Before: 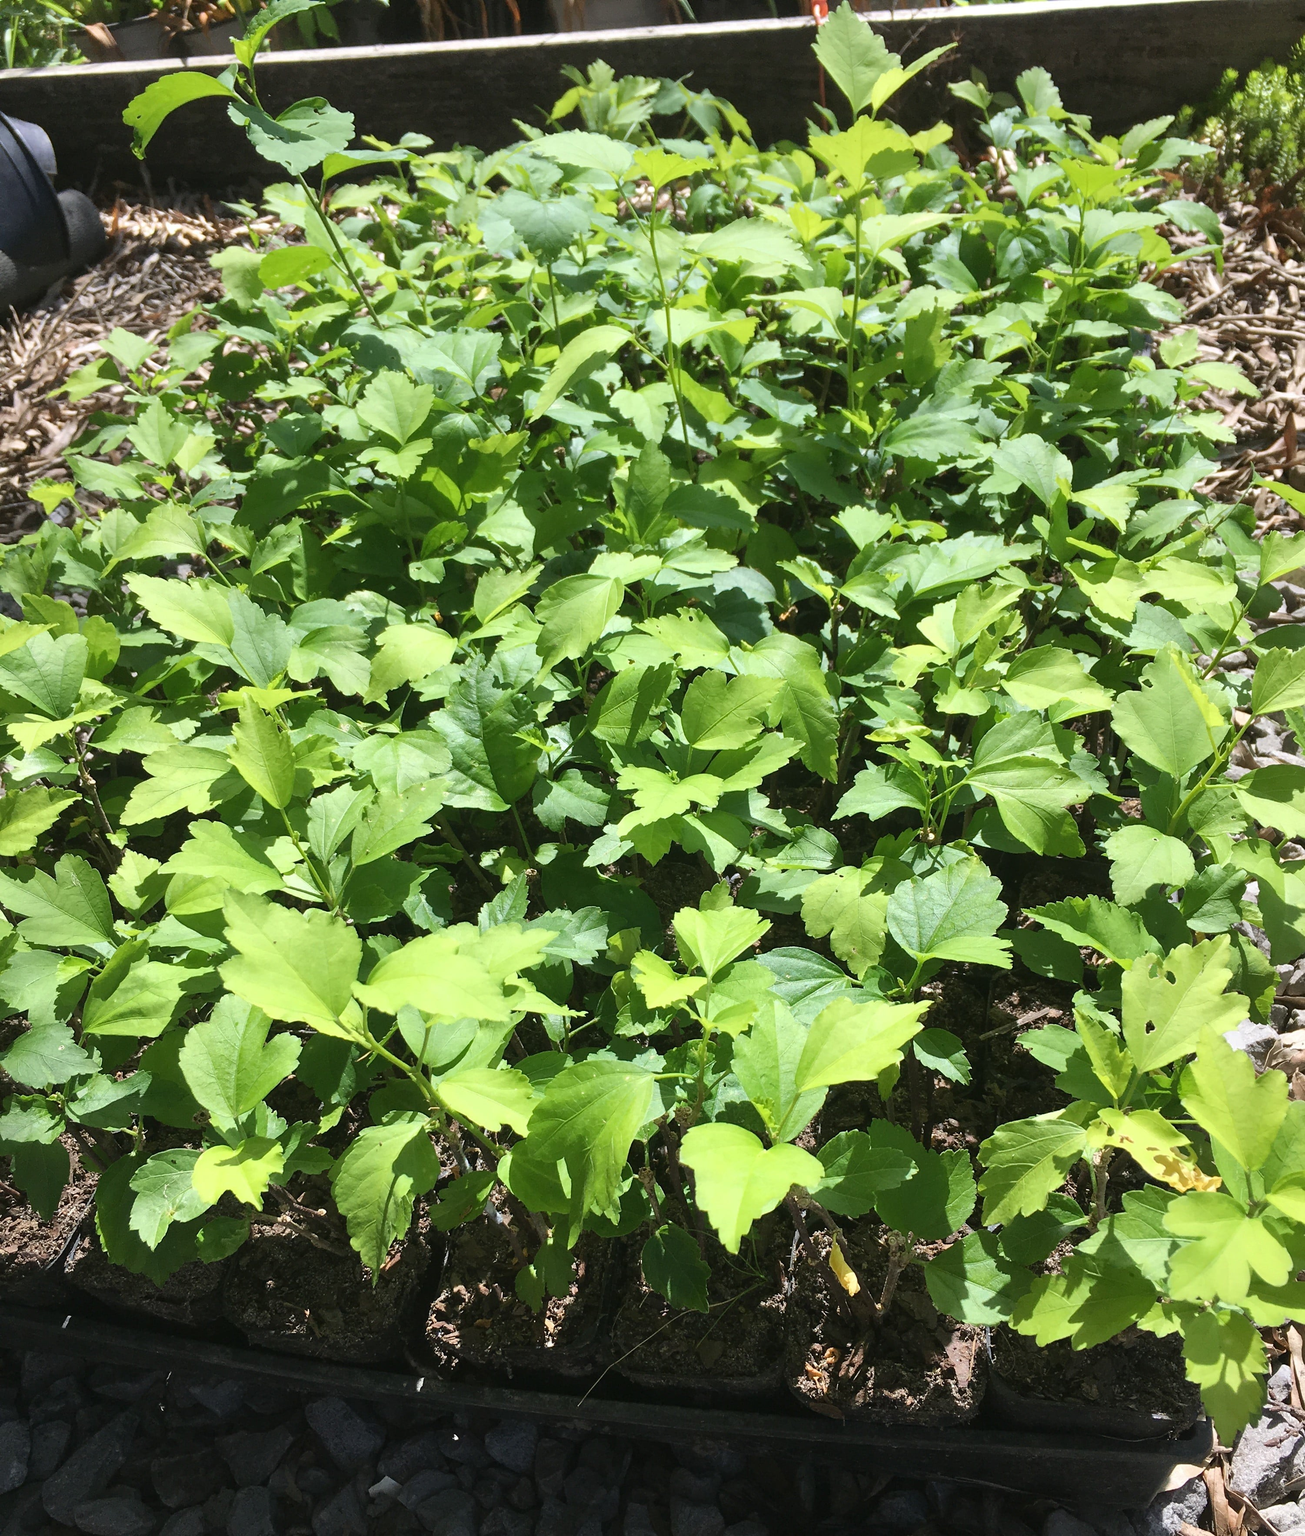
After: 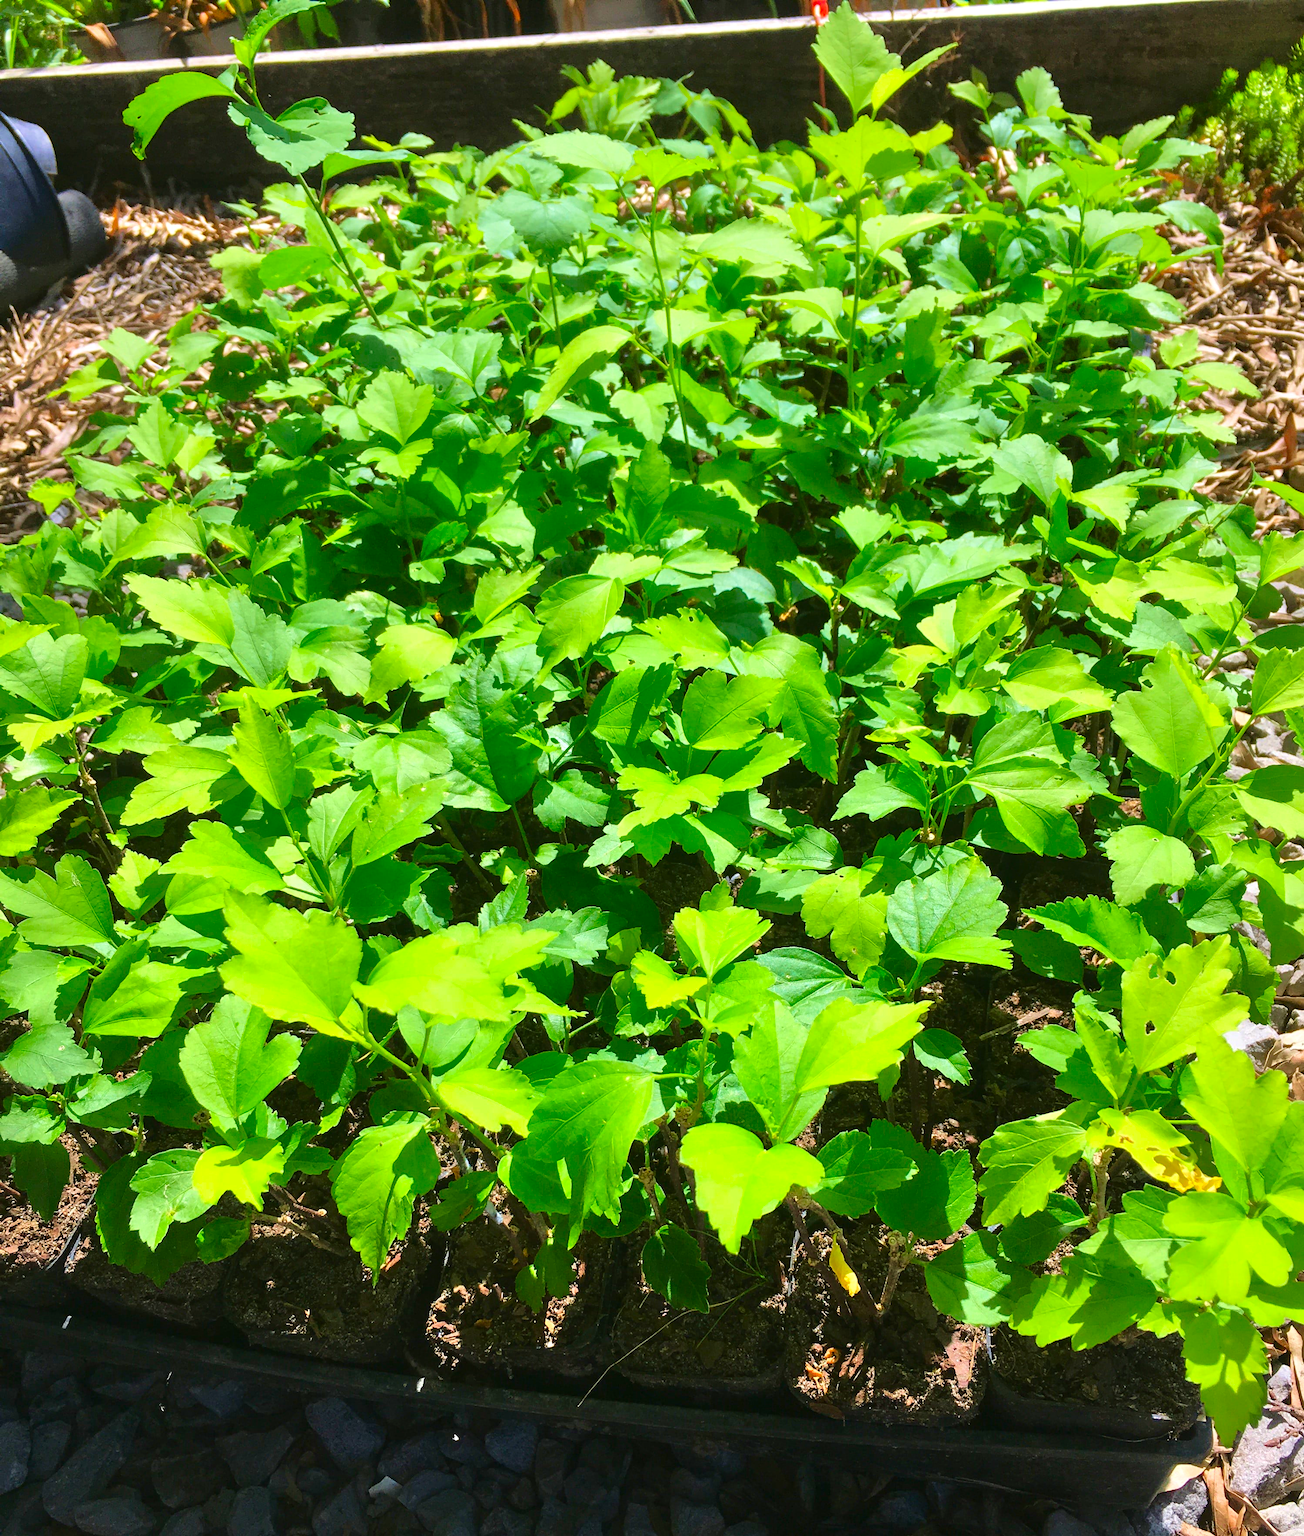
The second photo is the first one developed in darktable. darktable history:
tone equalizer: -8 EV 0.009 EV, -7 EV -0.027 EV, -6 EV 0.048 EV, -5 EV 0.051 EV, -4 EV 0.277 EV, -3 EV 0.676 EV, -2 EV 0.582 EV, -1 EV 0.192 EV, +0 EV 0.021 EV
color correction: highlights b* -0.046, saturation 1.77
velvia: on, module defaults
